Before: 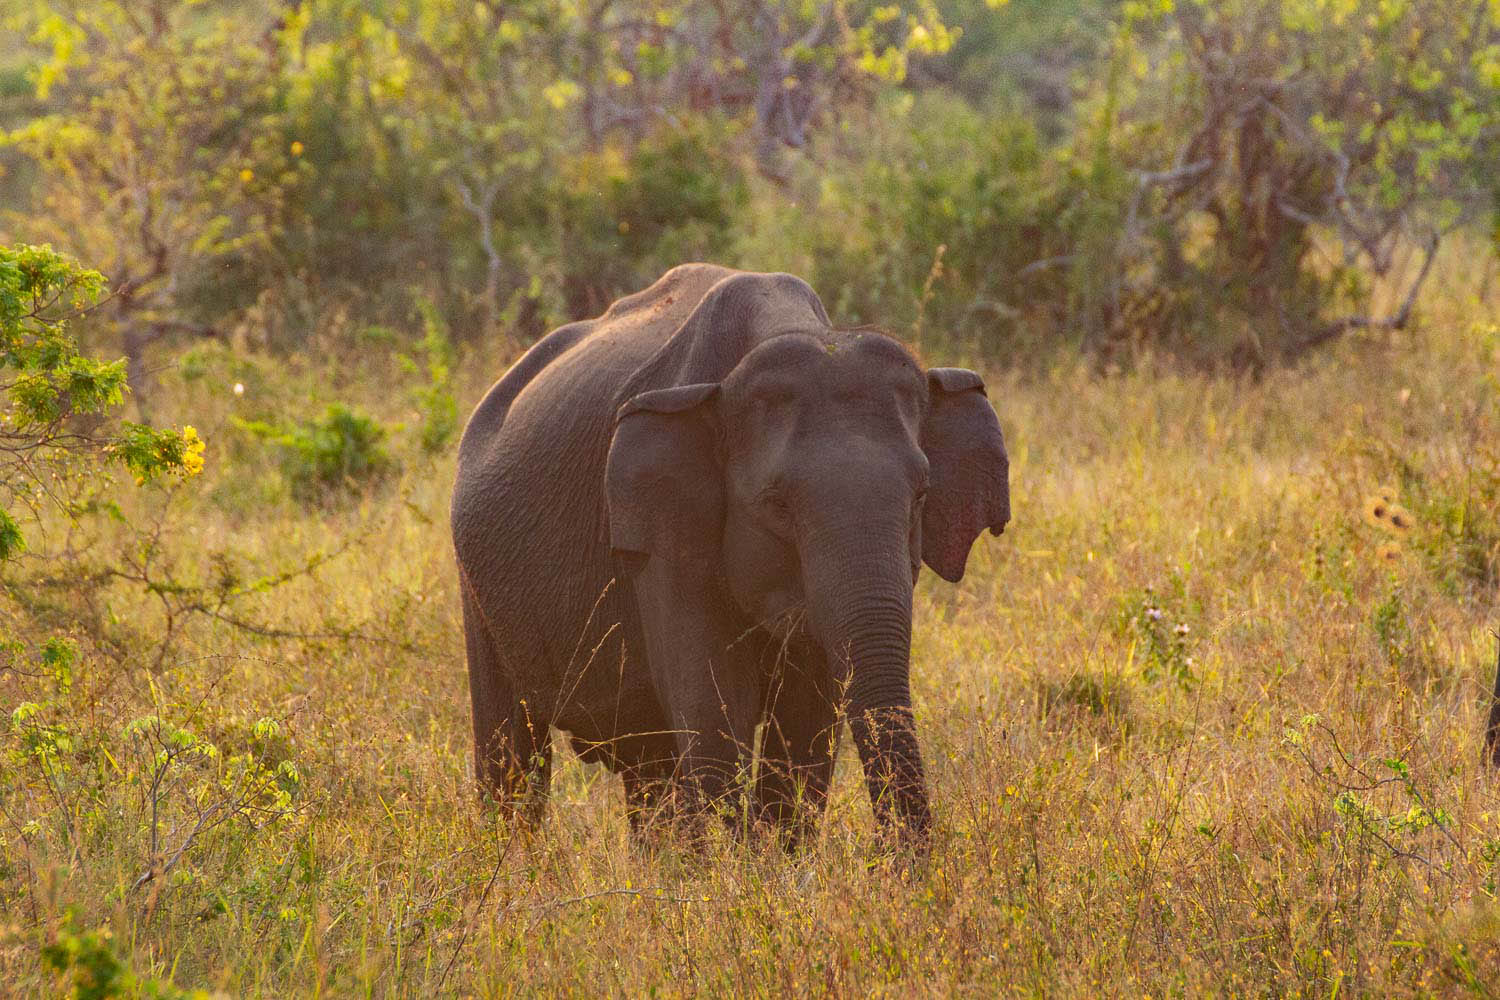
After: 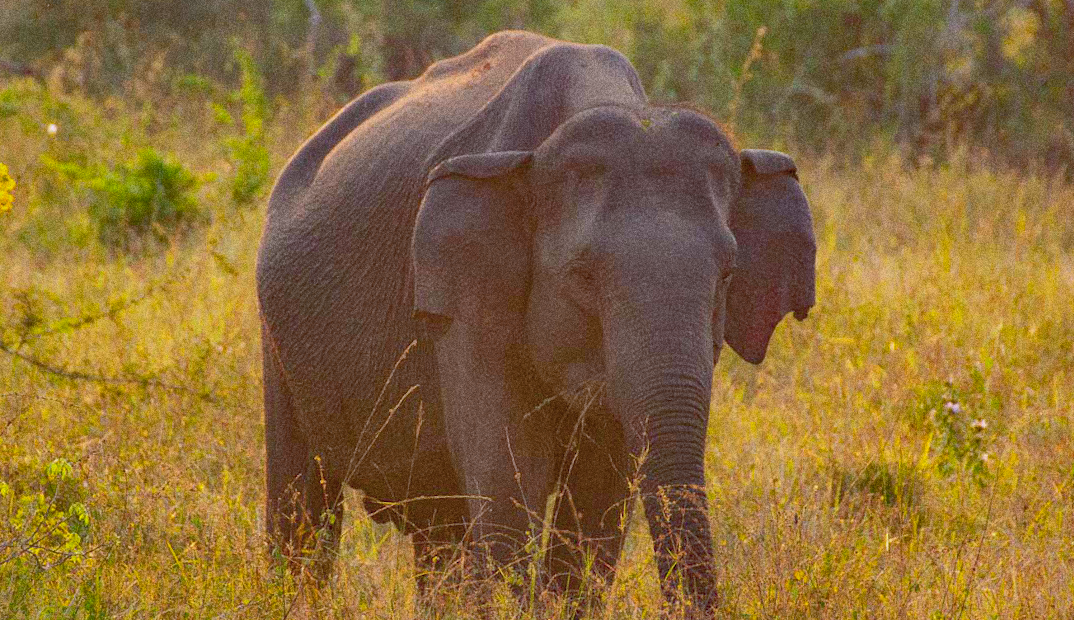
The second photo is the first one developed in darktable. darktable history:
grain: coarseness 0.09 ISO, strength 40%
color correction: highlights a* -4.18, highlights b* -10.81
rotate and perspective: automatic cropping original format, crop left 0, crop top 0
crop and rotate: angle -3.37°, left 9.79%, top 20.73%, right 12.42%, bottom 11.82%
color balance rgb: shadows lift › chroma 2%, shadows lift › hue 217.2°, power › hue 60°, highlights gain › chroma 1%, highlights gain › hue 69.6°, global offset › luminance -0.5%, perceptual saturation grading › global saturation 15%, global vibrance 15%
shadows and highlights: shadows 60, highlights -60
